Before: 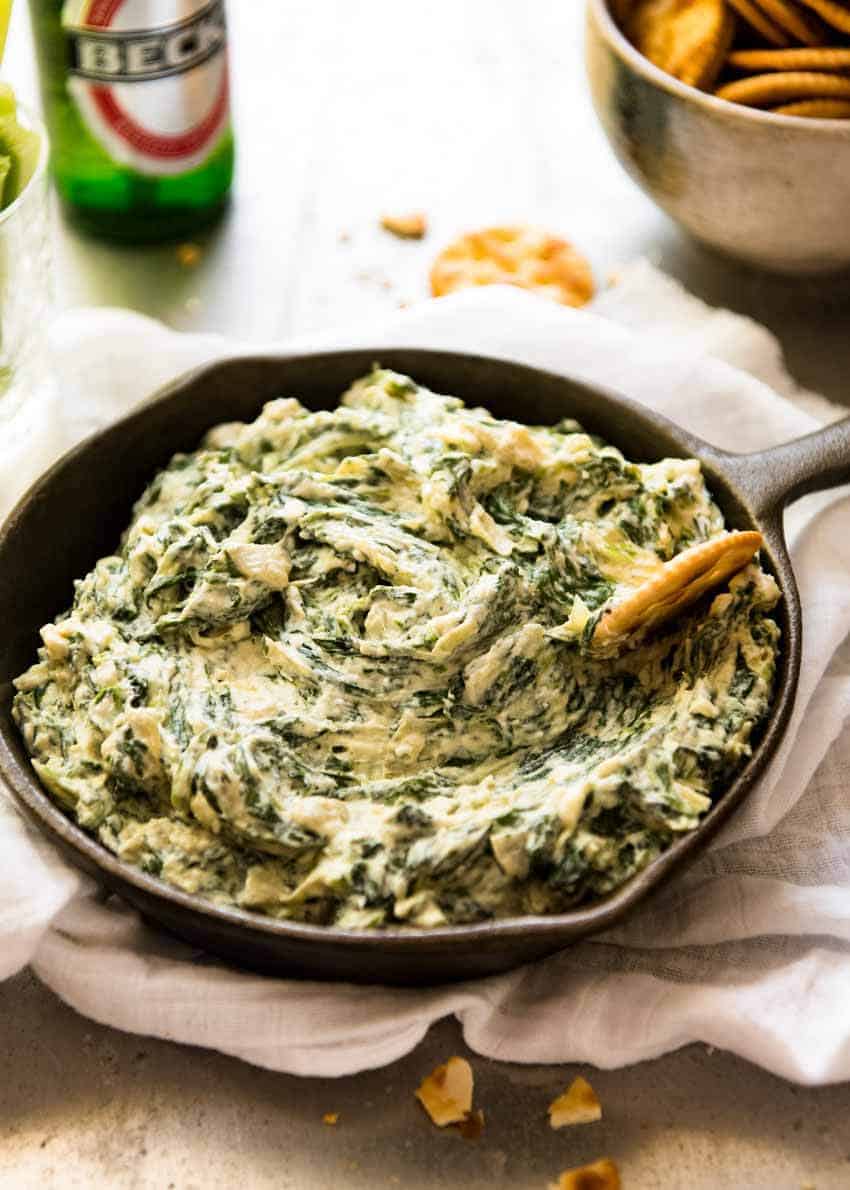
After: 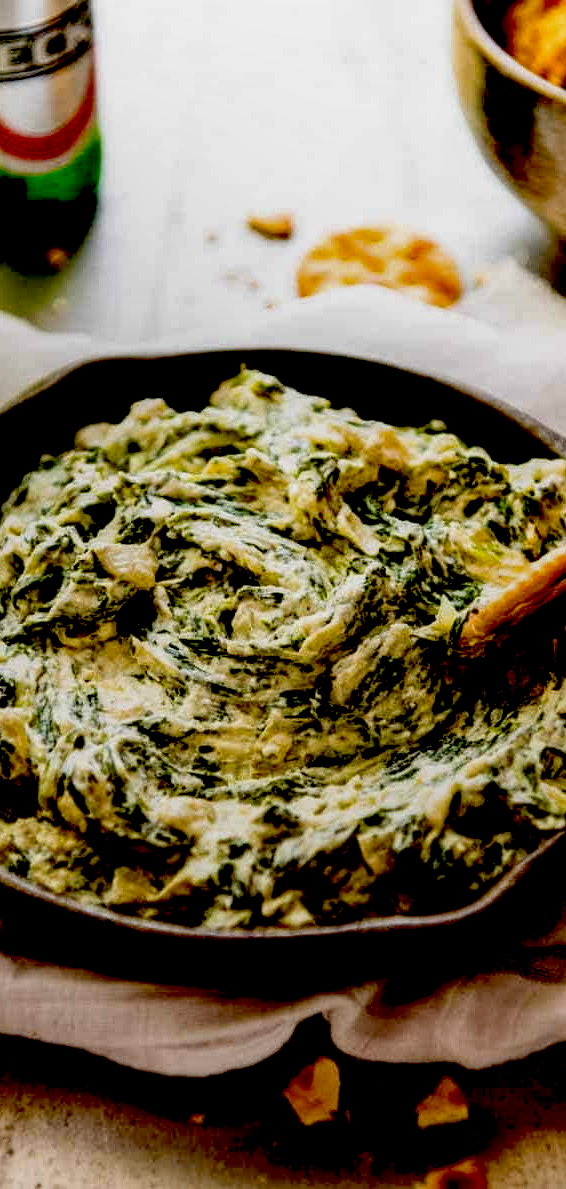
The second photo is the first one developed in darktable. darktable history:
crop and rotate: left 15.754%, right 17.579%
local contrast: on, module defaults
exposure: black level correction 0.1, exposure -0.092 EV, compensate highlight preservation false
bloom: size 3%, threshold 100%, strength 0%
